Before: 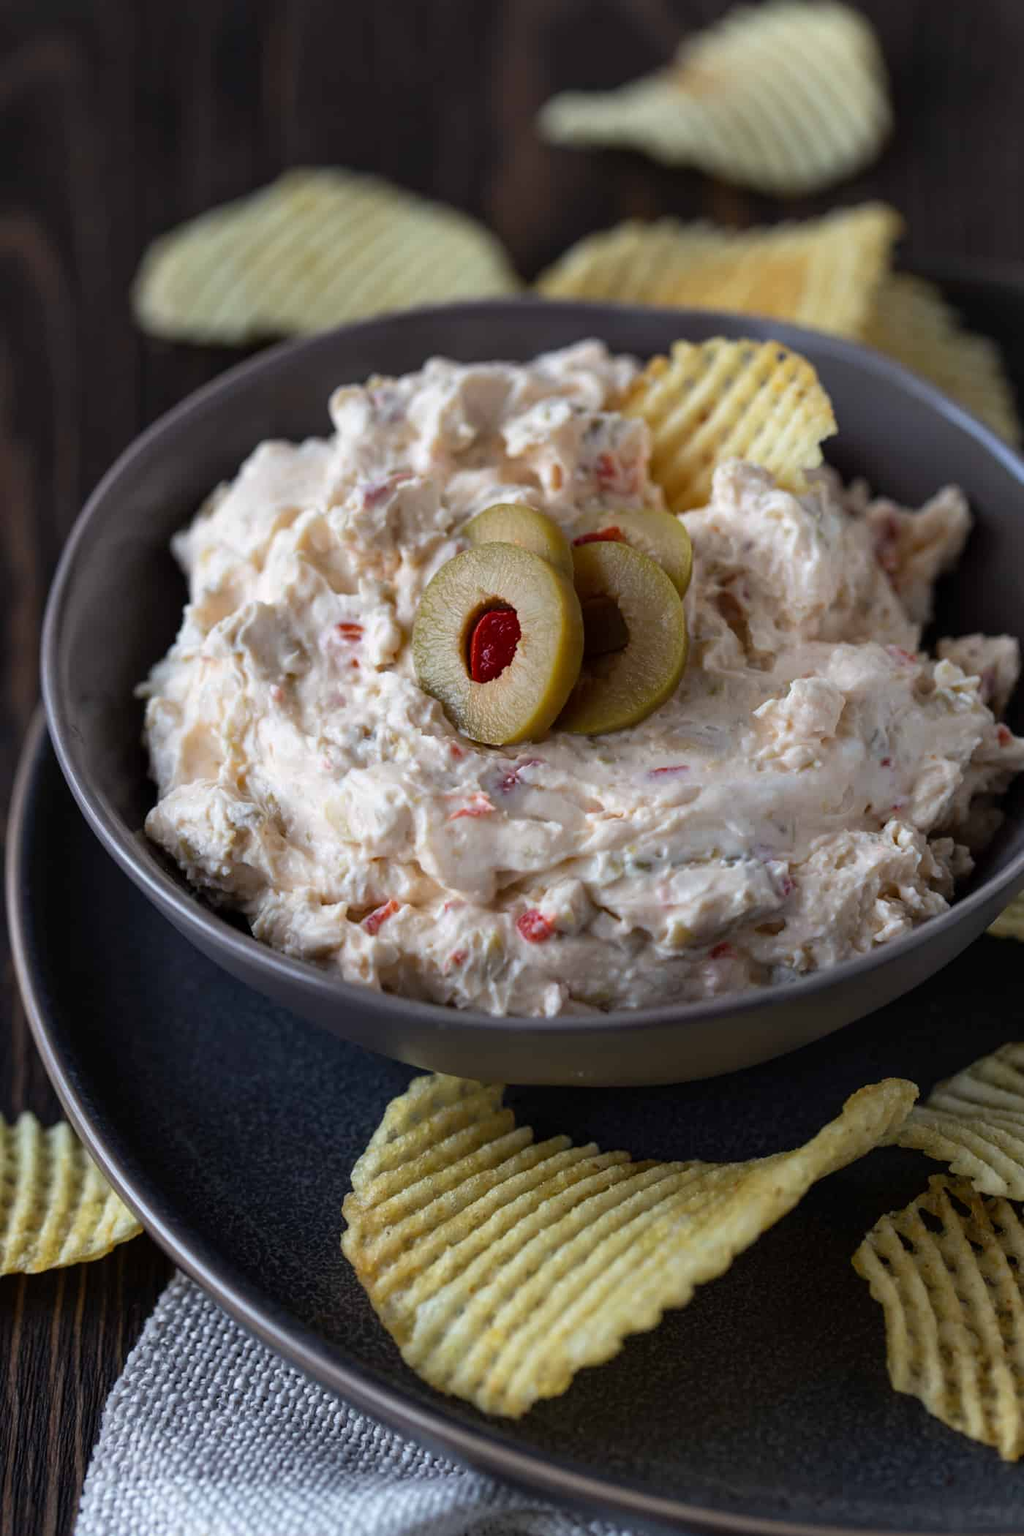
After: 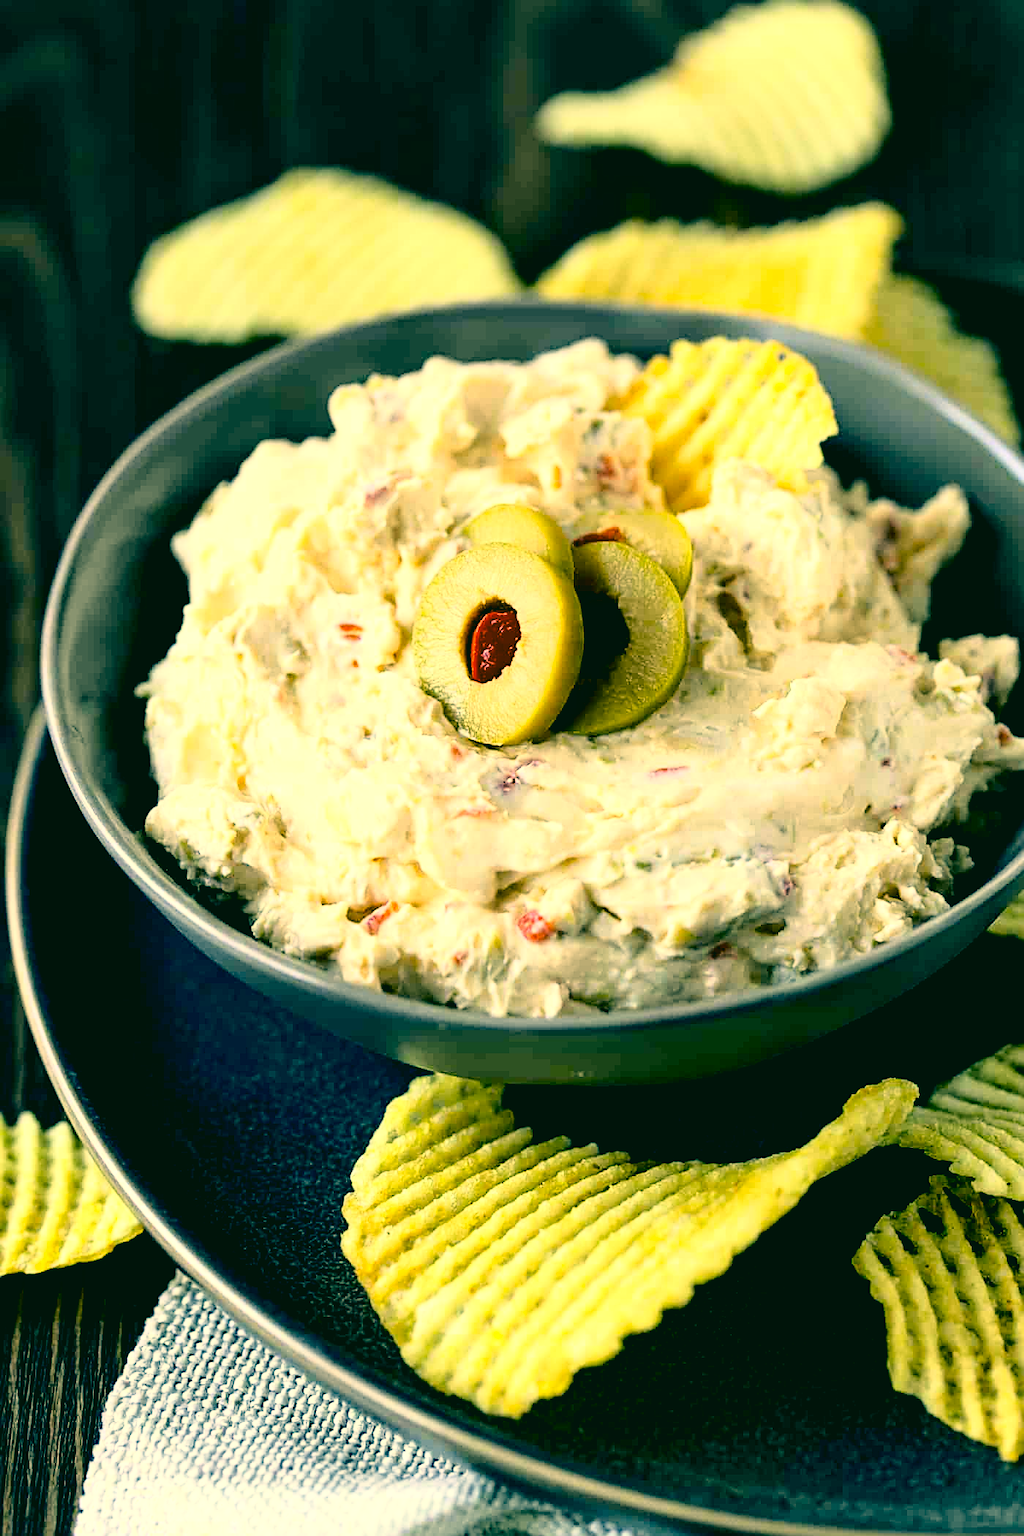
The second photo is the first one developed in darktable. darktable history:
color correction: highlights a* 2.14, highlights b* 34.37, shadows a* -37.33, shadows b* -5.37
base curve: curves: ch0 [(0, 0) (0.028, 0.03) (0.121, 0.232) (0.46, 0.748) (0.859, 0.968) (1, 1)]
sharpen: on, module defaults
exposure: black level correction 0.01, exposure 1 EV, compensate highlight preservation false
